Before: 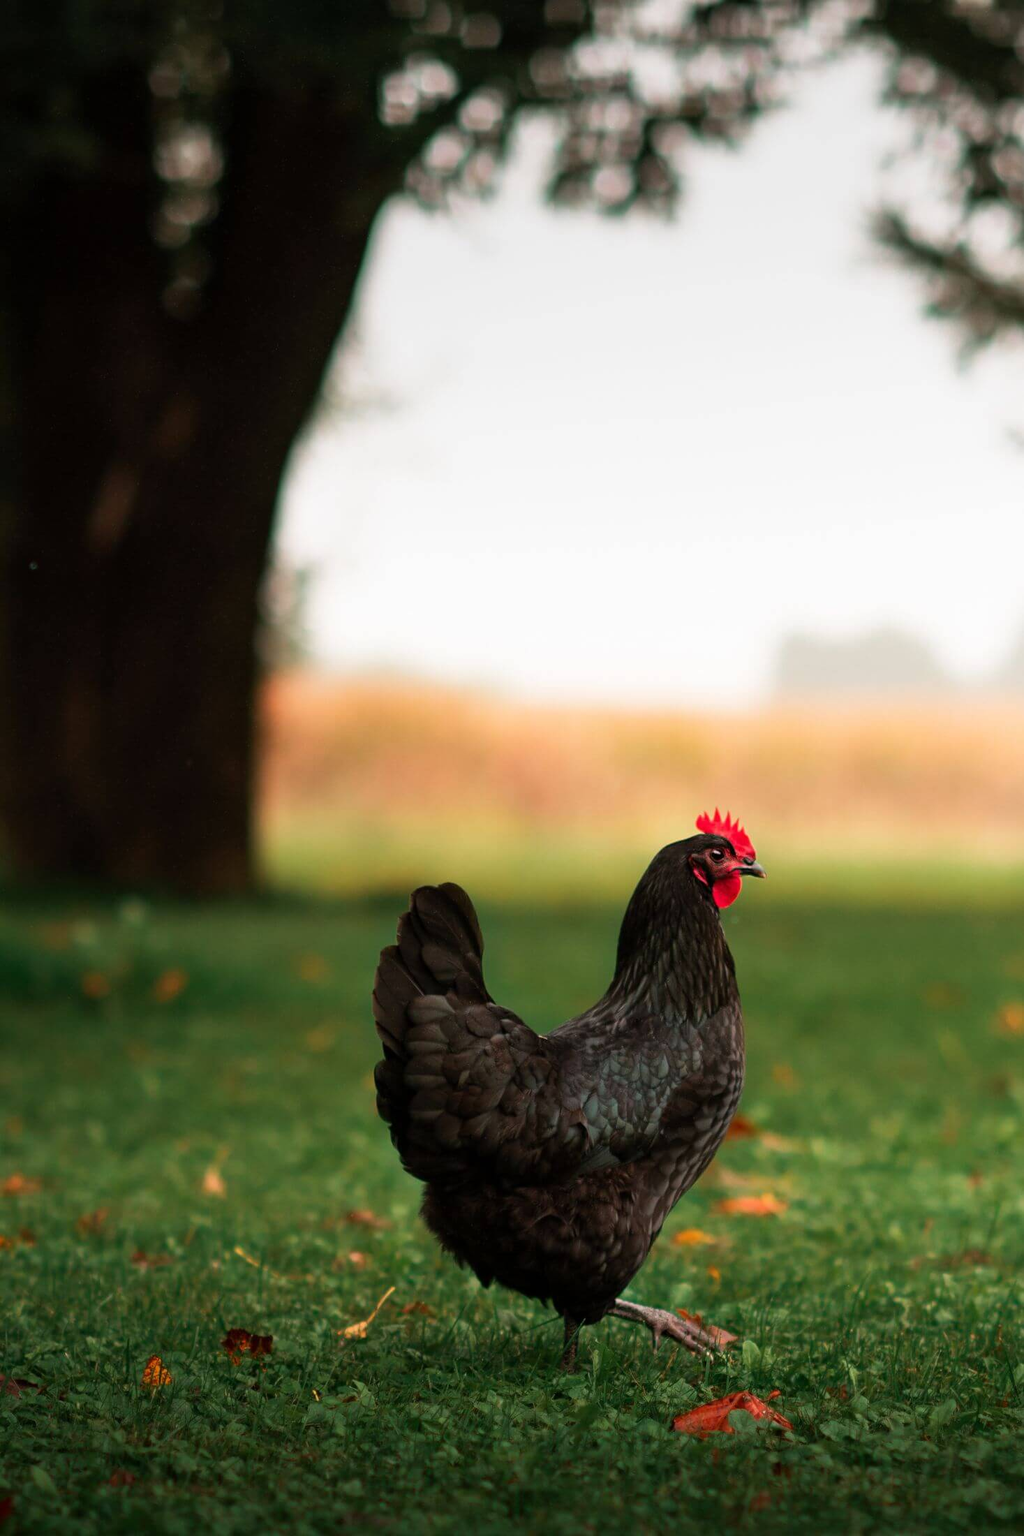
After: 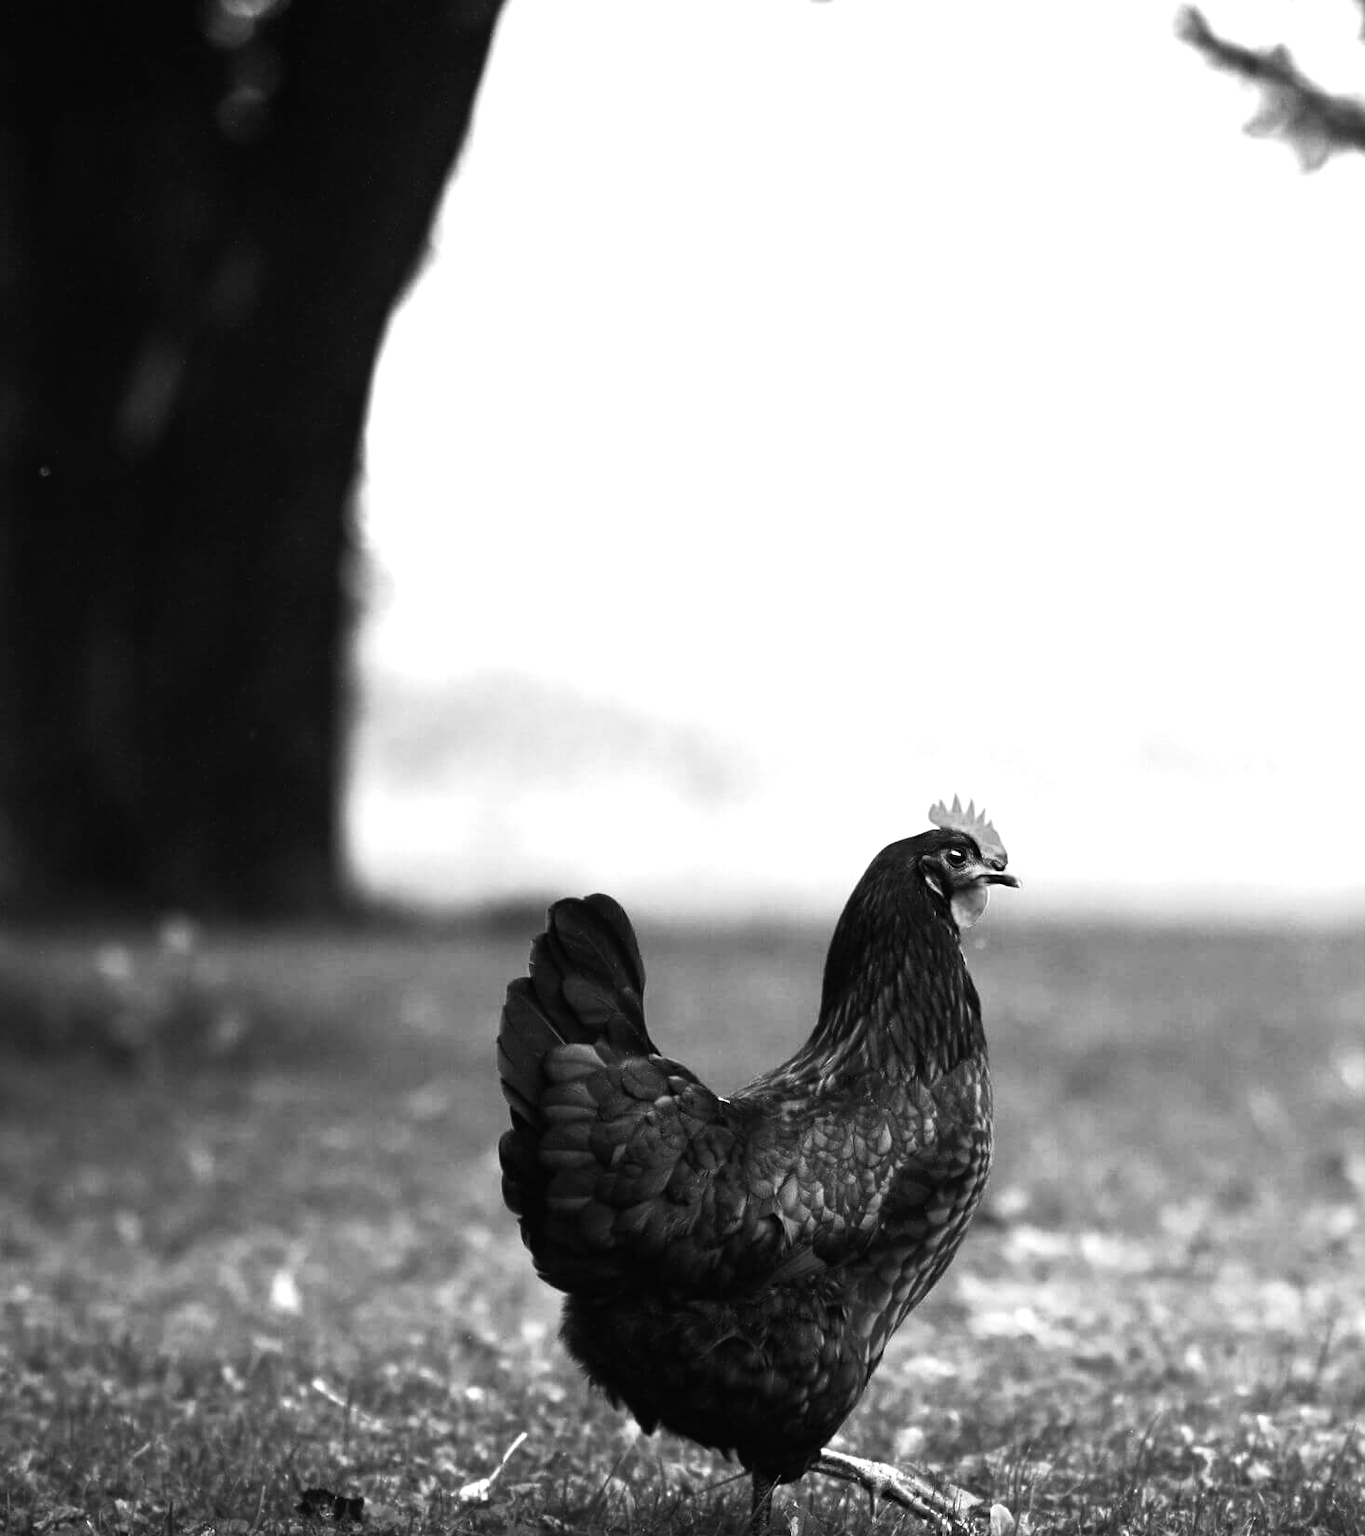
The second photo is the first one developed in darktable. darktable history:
exposure: black level correction -0.002, exposure 0.54 EV, compensate highlight preservation false
monochrome: on, module defaults
rgb curve: curves: ch0 [(0, 0) (0.078, 0.051) (0.929, 0.956) (1, 1)], compensate middle gray true
crop: top 13.819%, bottom 11.169%
color balance rgb: linear chroma grading › highlights 100%, linear chroma grading › global chroma 23.41%, perceptual saturation grading › global saturation 35.38%, hue shift -10.68°, perceptual brilliance grading › highlights 47.25%, perceptual brilliance grading › mid-tones 22.2%, perceptual brilliance grading › shadows -5.93%
